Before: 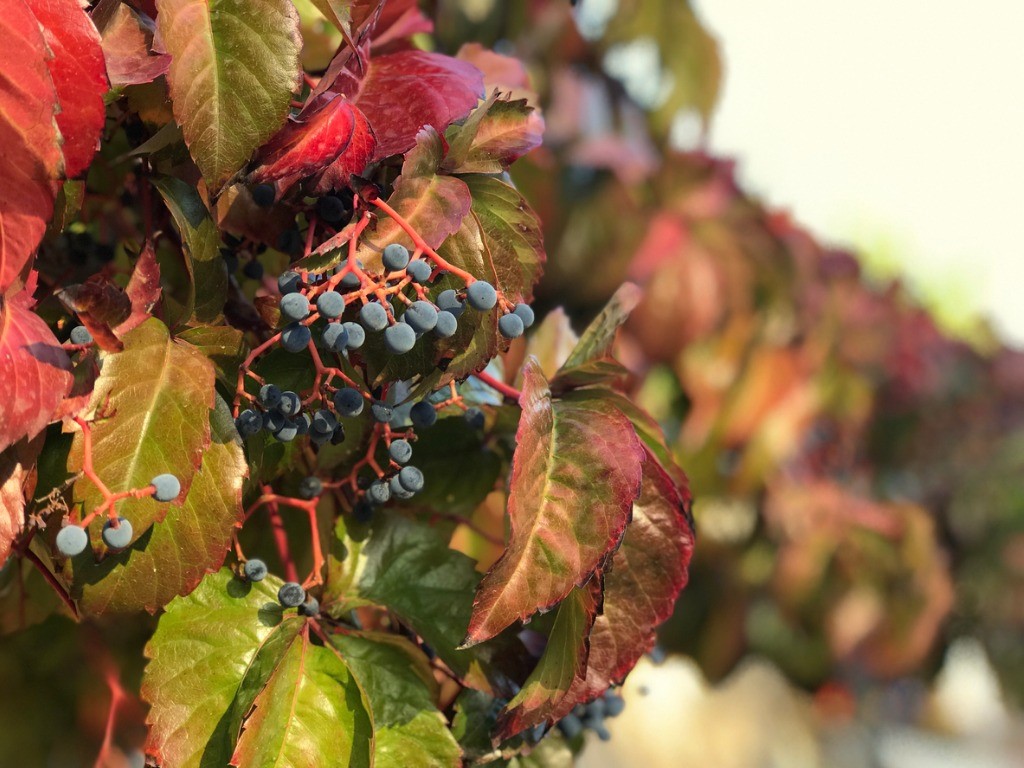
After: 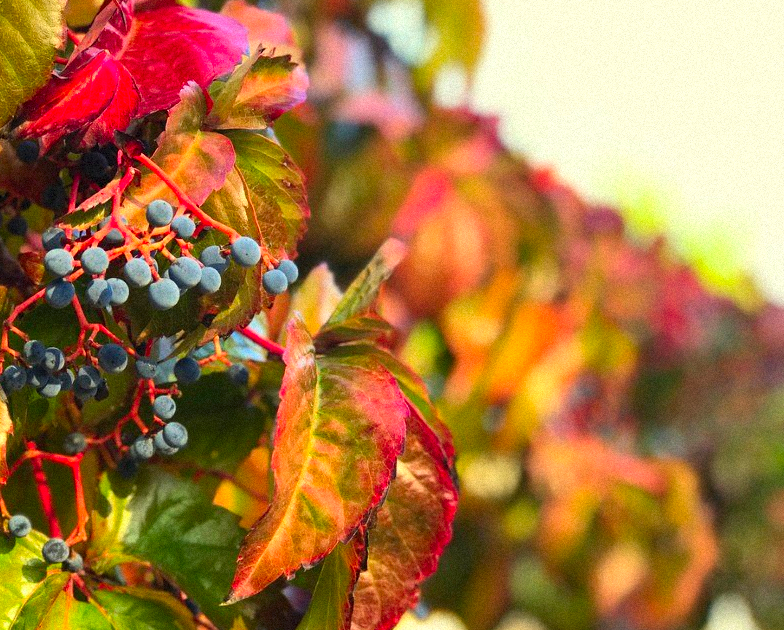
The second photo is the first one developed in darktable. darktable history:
exposure: compensate highlight preservation false
grain: mid-tones bias 0%
contrast brightness saturation: contrast 0.2, brightness 0.2, saturation 0.8
crop: left 23.095%, top 5.827%, bottom 11.854%
